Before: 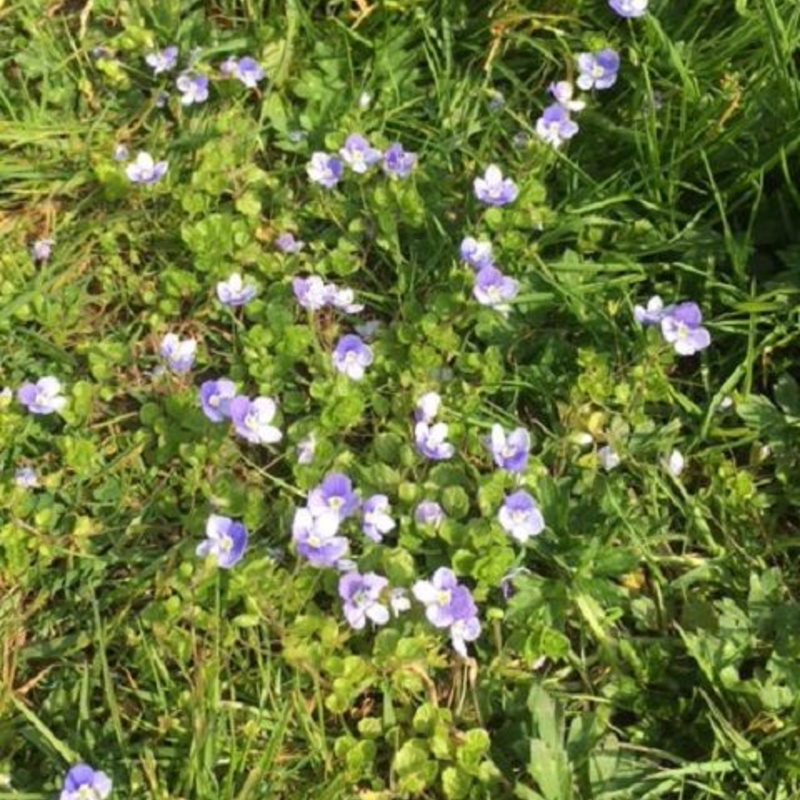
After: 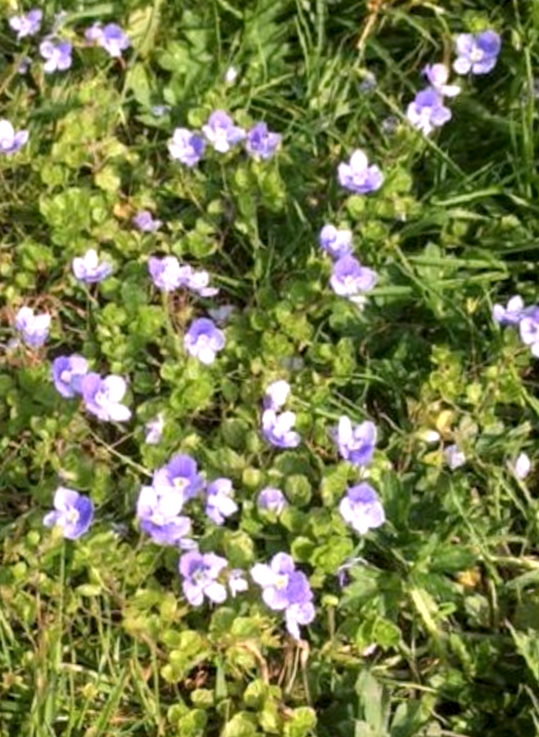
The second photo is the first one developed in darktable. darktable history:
rotate and perspective: rotation 0.074°, lens shift (vertical) 0.096, lens shift (horizontal) -0.041, crop left 0.043, crop right 0.952, crop top 0.024, crop bottom 0.979
local contrast: highlights 25%, shadows 75%, midtone range 0.75
crop and rotate: angle -3.27°, left 14.277%, top 0.028%, right 10.766%, bottom 0.028%
white balance: red 1.066, blue 1.119
